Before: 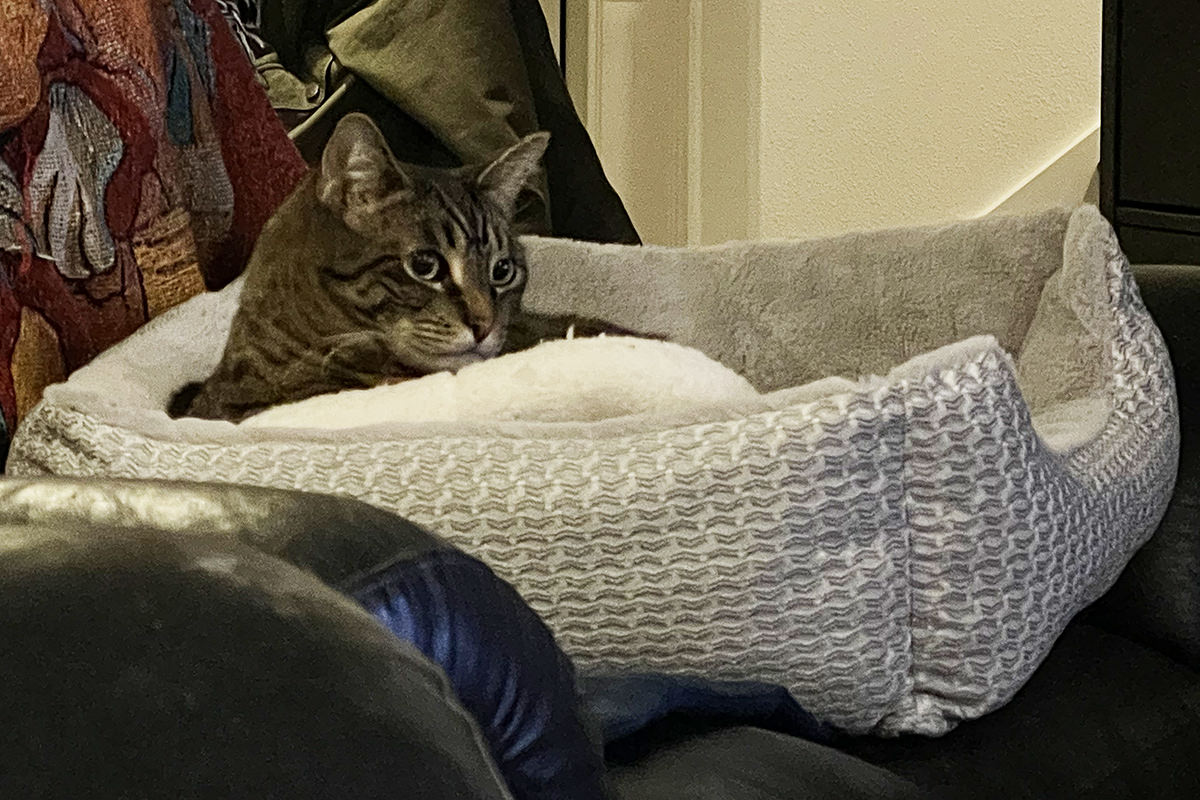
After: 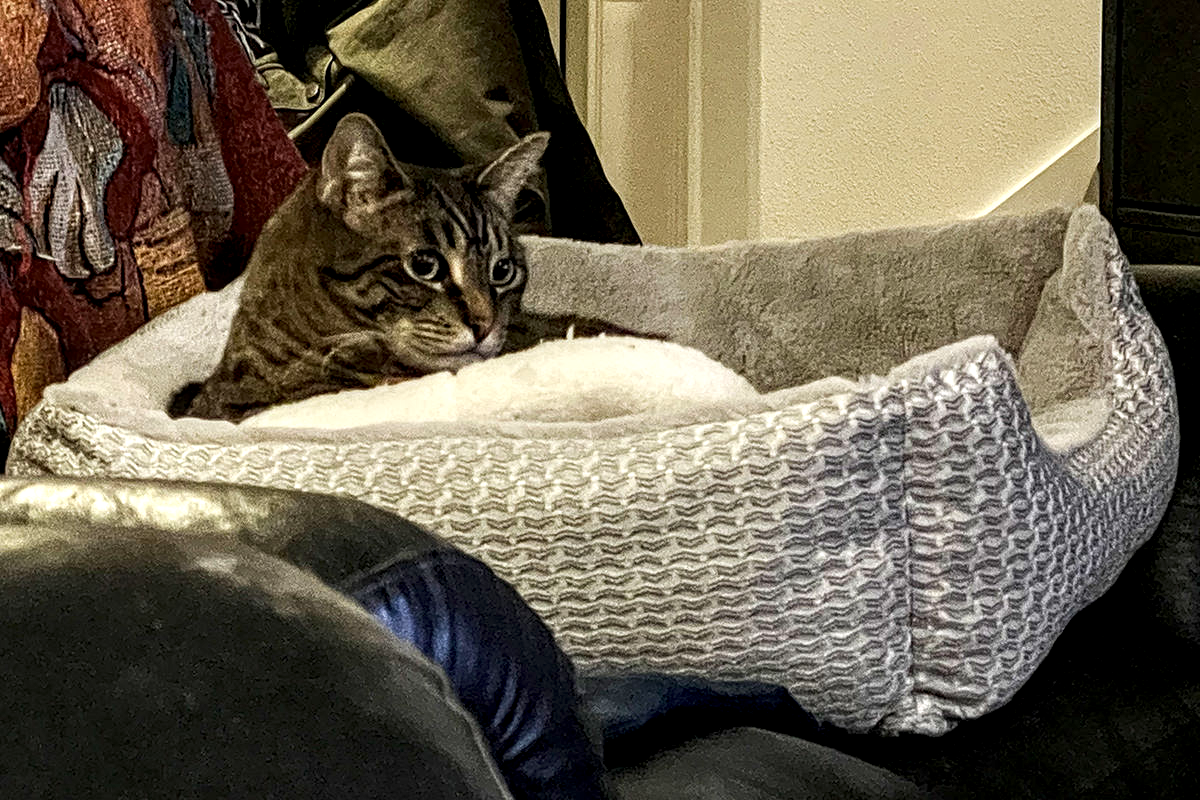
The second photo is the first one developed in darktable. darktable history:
local contrast: highlights 64%, shadows 54%, detail 168%, midtone range 0.519
